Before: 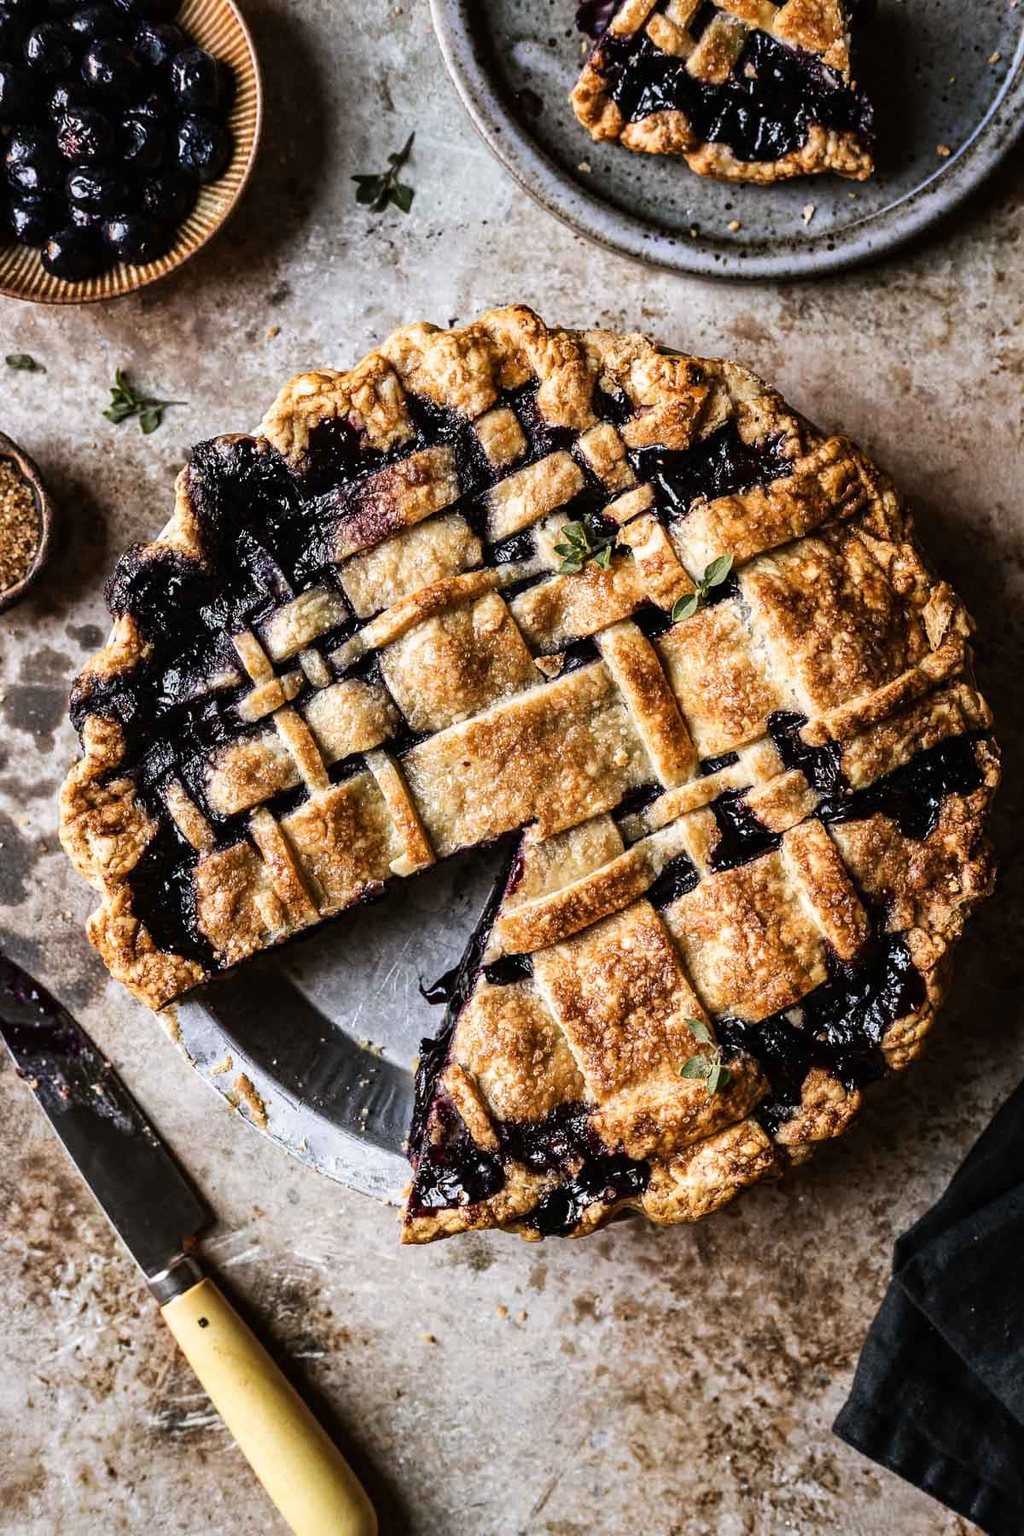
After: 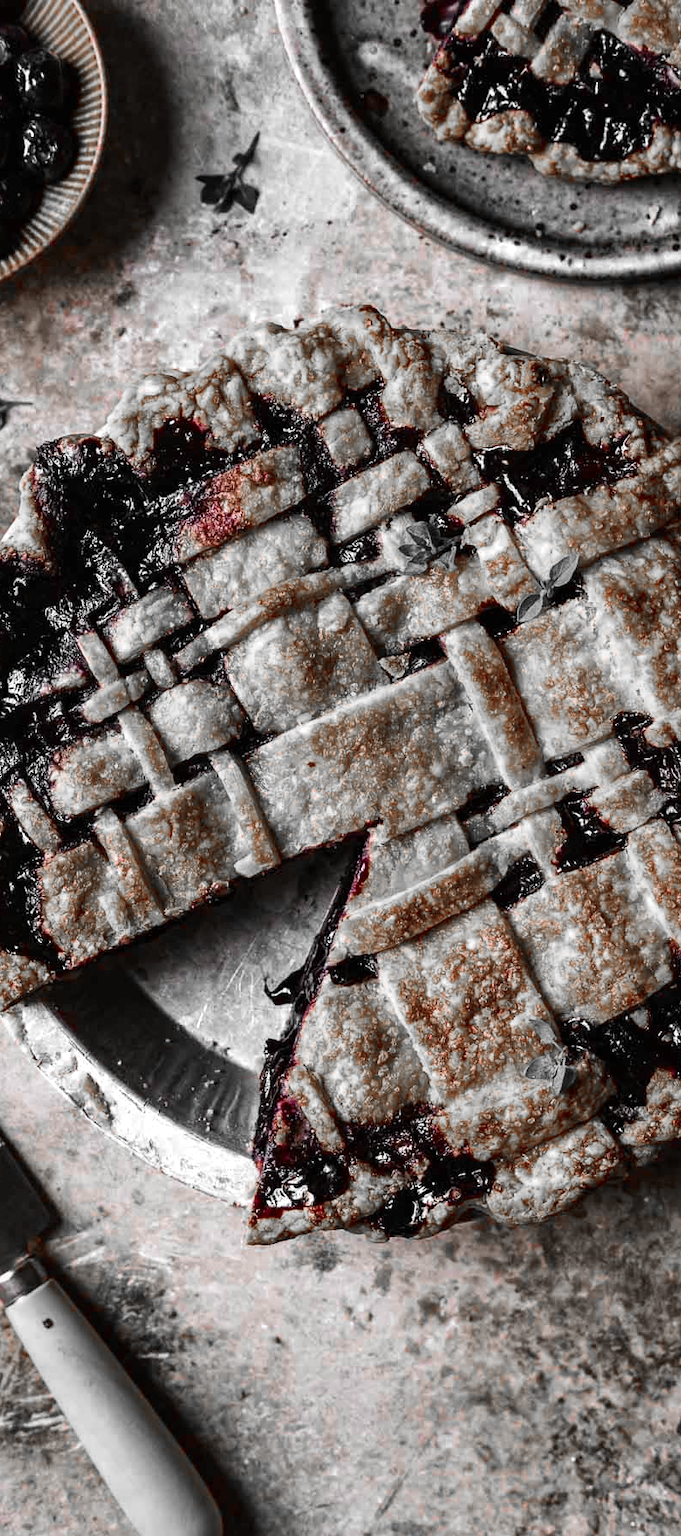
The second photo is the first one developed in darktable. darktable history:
color zones: curves: ch0 [(0, 0.352) (0.143, 0.407) (0.286, 0.386) (0.429, 0.431) (0.571, 0.829) (0.714, 0.853) (0.857, 0.833) (1, 0.352)]; ch1 [(0, 0.604) (0.072, 0.726) (0.096, 0.608) (0.205, 0.007) (0.571, -0.006) (0.839, -0.013) (0.857, -0.012) (1, 0.604)]
crop and rotate: left 15.243%, right 18.239%
